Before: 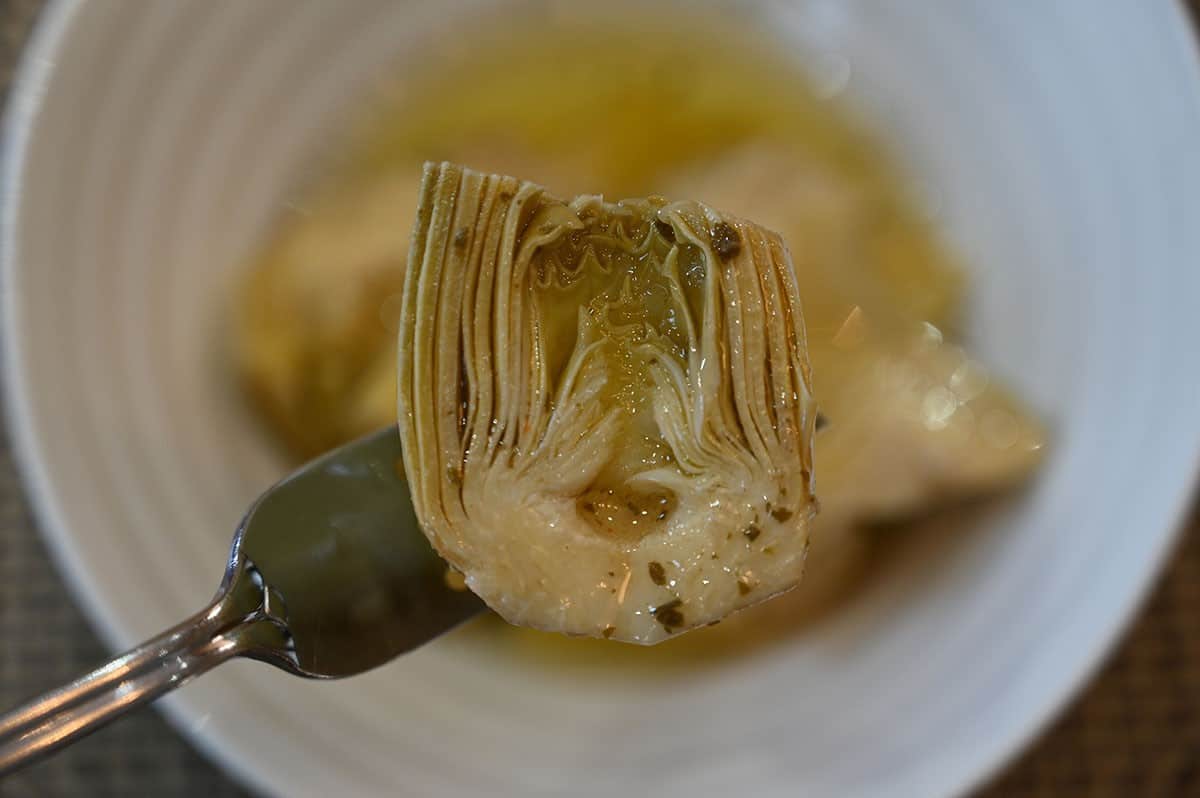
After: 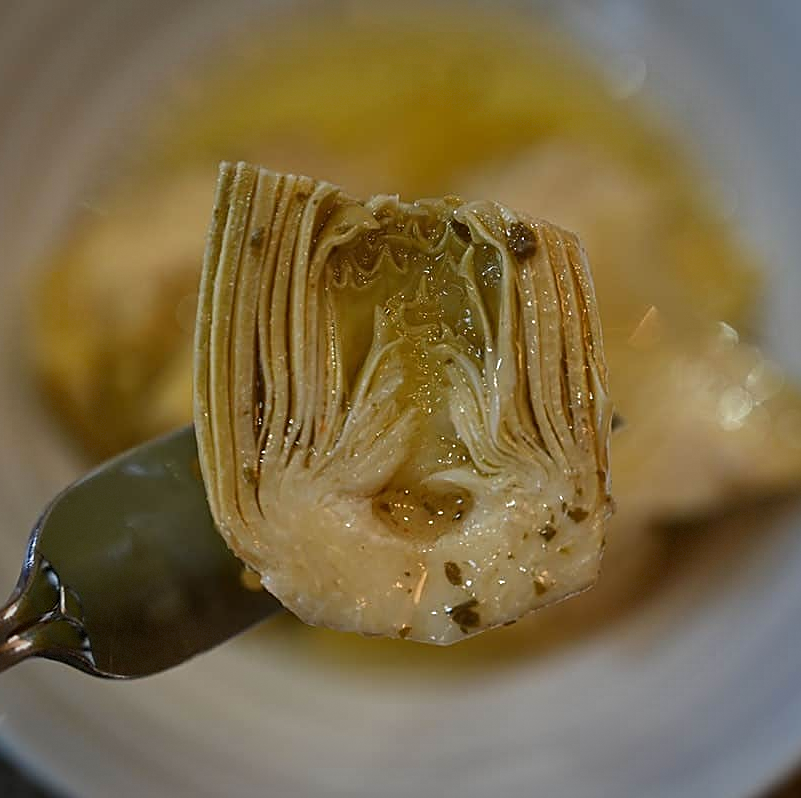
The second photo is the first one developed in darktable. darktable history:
vignetting: fall-off start 73.64%, saturation 0.383, dithering 8-bit output
crop: left 17.006%, right 16.238%
sharpen: on, module defaults
